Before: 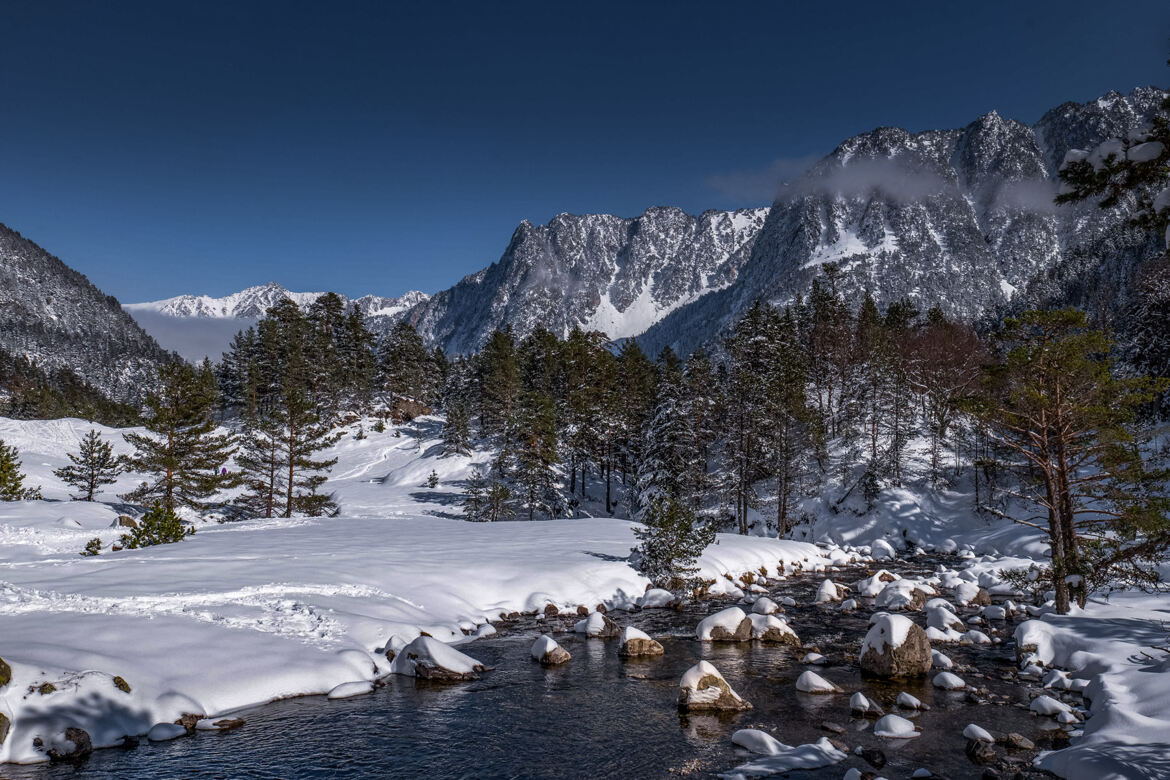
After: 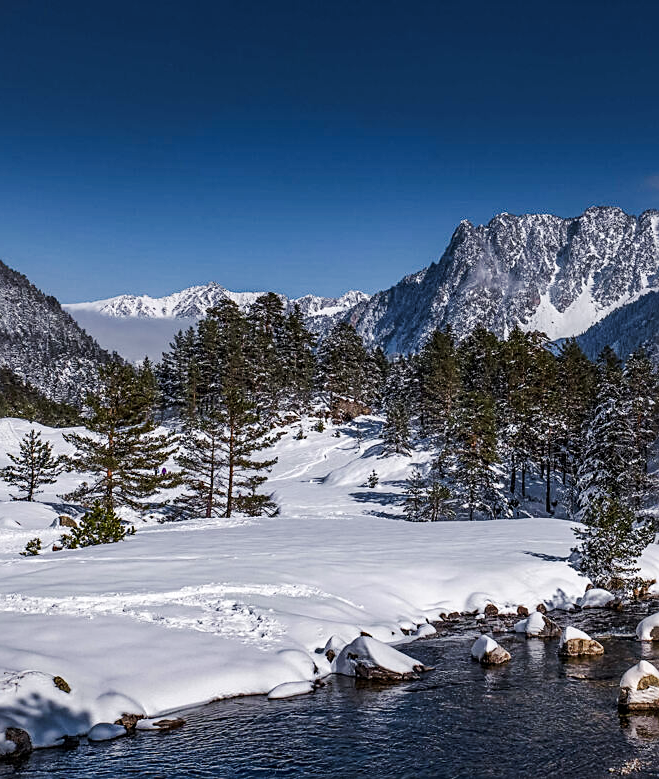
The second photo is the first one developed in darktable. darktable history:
crop: left 5.136%, right 38.459%
tone curve: curves: ch0 [(0, 0) (0.239, 0.248) (0.508, 0.606) (0.828, 0.878) (1, 1)]; ch1 [(0, 0) (0.401, 0.42) (0.442, 0.47) (0.492, 0.498) (0.511, 0.516) (0.555, 0.586) (0.681, 0.739) (1, 1)]; ch2 [(0, 0) (0.411, 0.433) (0.5, 0.504) (0.545, 0.574) (1, 1)], preserve colors none
sharpen: on, module defaults
